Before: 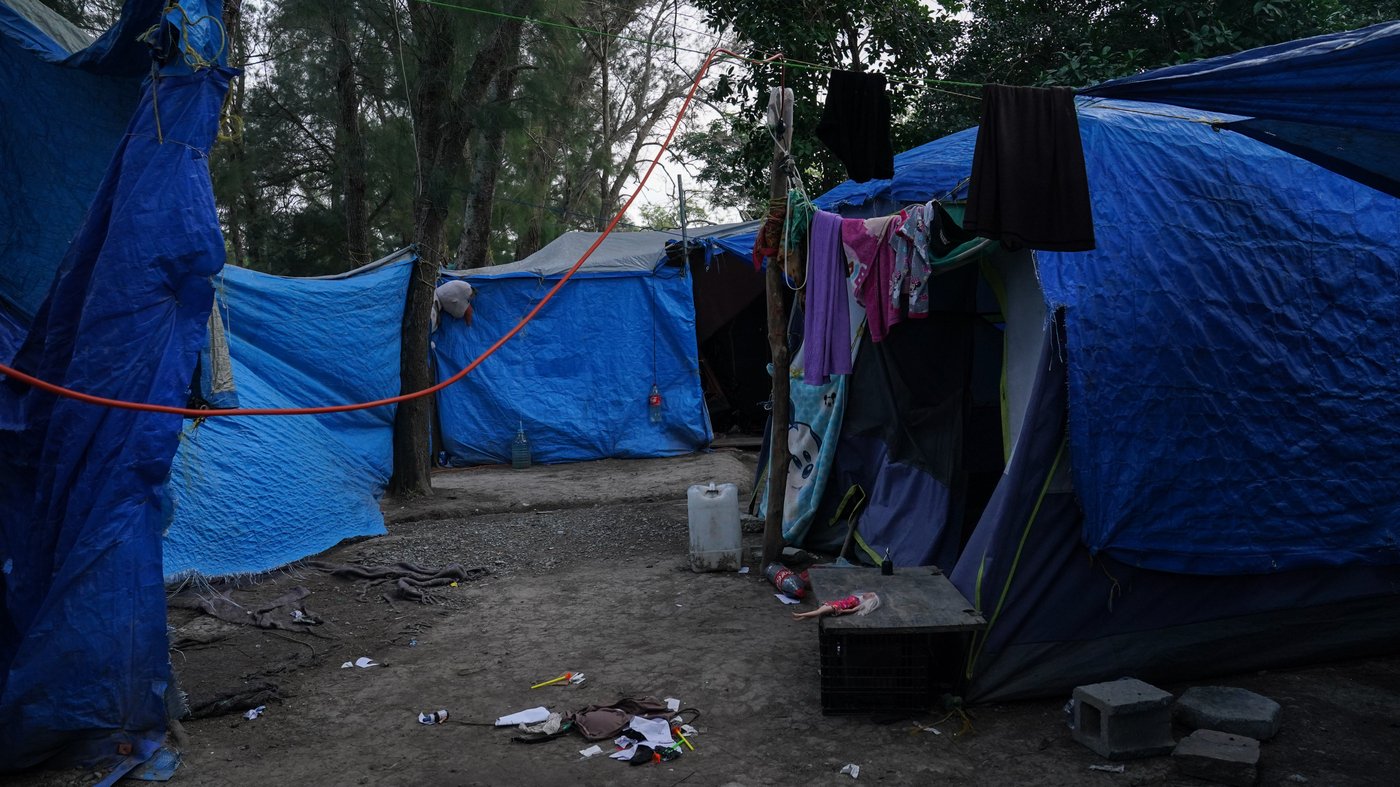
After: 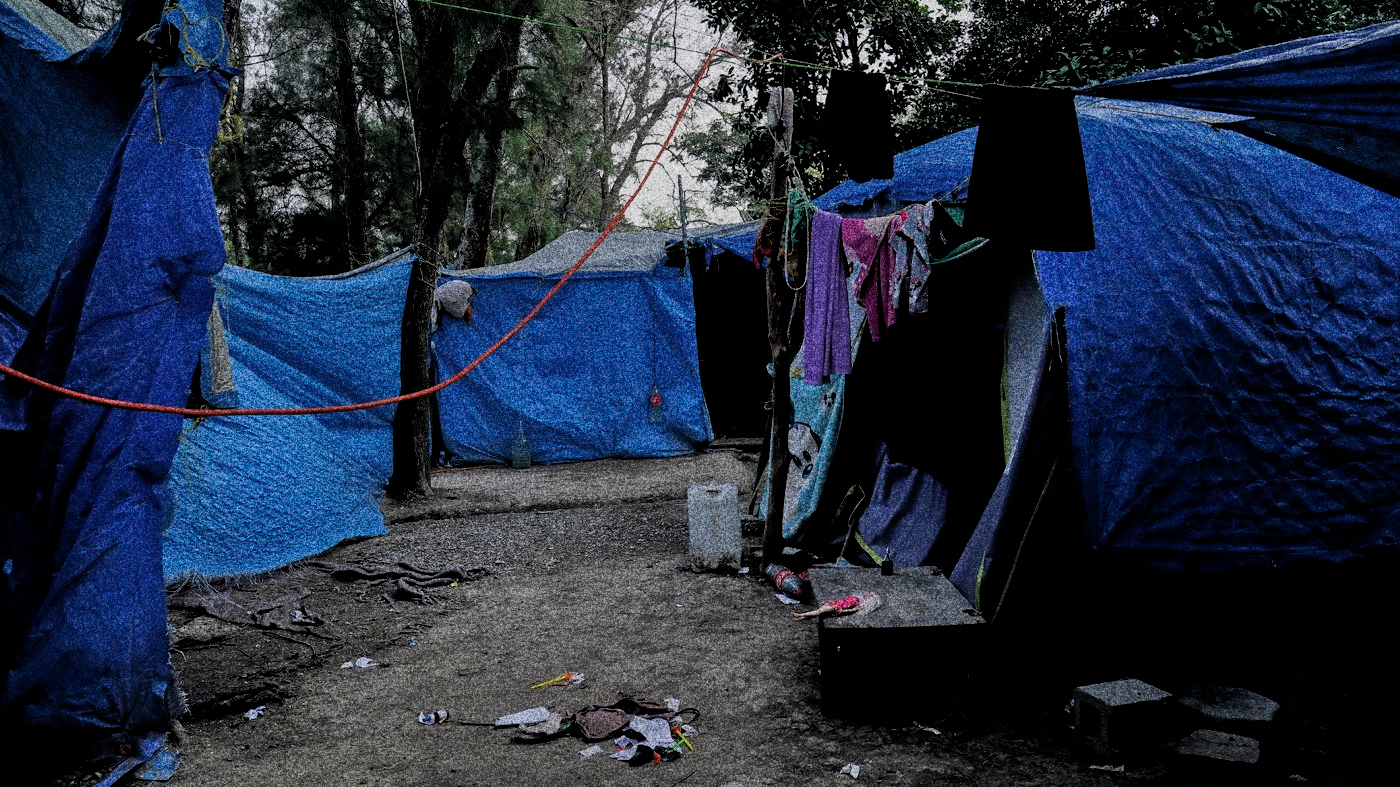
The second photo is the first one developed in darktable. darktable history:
grain: coarseness 30.02 ISO, strength 100%
tone equalizer: -8 EV -0.528 EV, -7 EV -0.319 EV, -6 EV -0.083 EV, -5 EV 0.413 EV, -4 EV 0.985 EV, -3 EV 0.791 EV, -2 EV -0.01 EV, -1 EV 0.14 EV, +0 EV -0.012 EV, smoothing 1
filmic rgb: black relative exposure -4.14 EV, white relative exposure 5.1 EV, hardness 2.11, contrast 1.165
